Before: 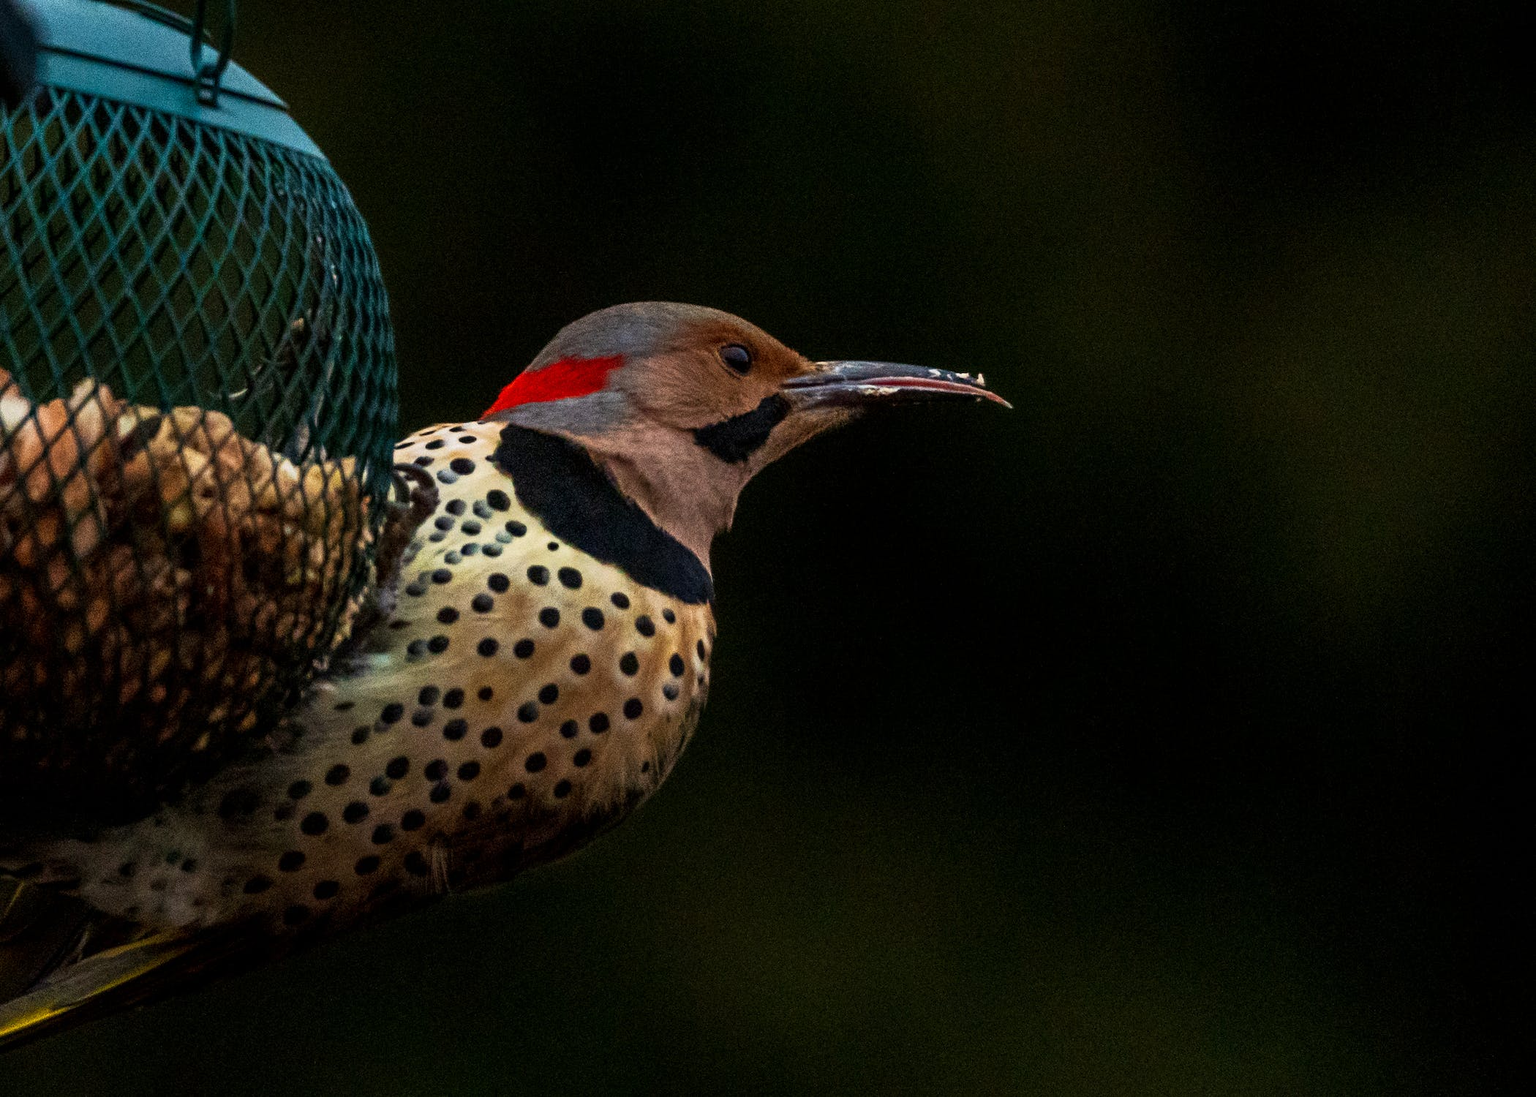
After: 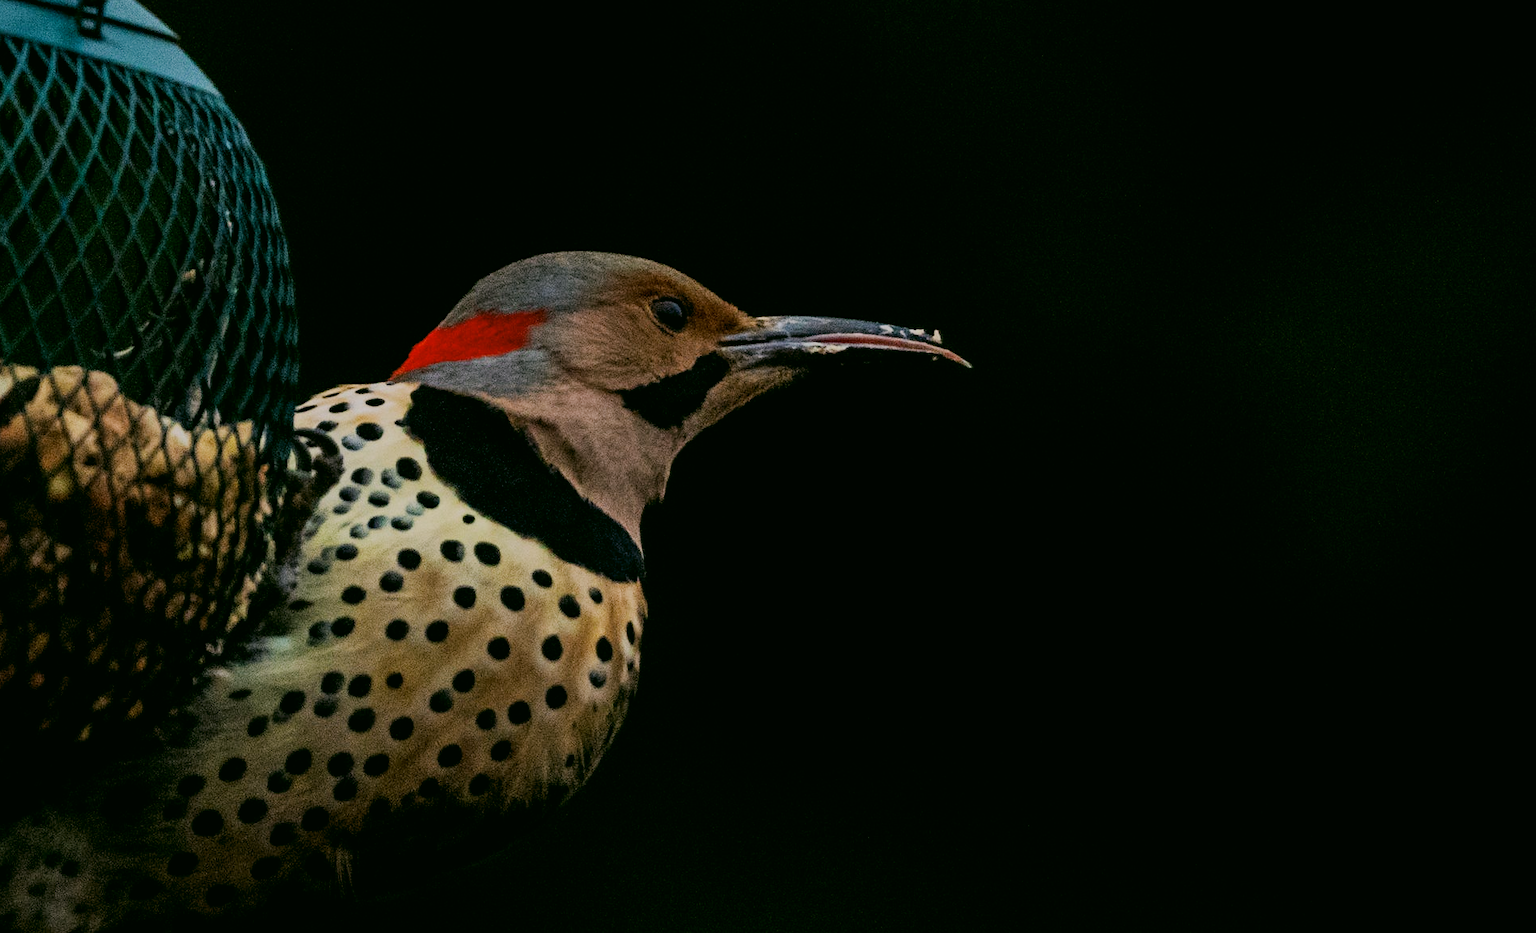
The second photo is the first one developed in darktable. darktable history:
white balance: red 0.967, blue 1.049
crop: left 8.155%, top 6.611%, bottom 15.385%
filmic rgb: black relative exposure -6.98 EV, white relative exposure 5.63 EV, hardness 2.86
color correction: highlights a* 4.02, highlights b* 4.98, shadows a* -7.55, shadows b* 4.98
